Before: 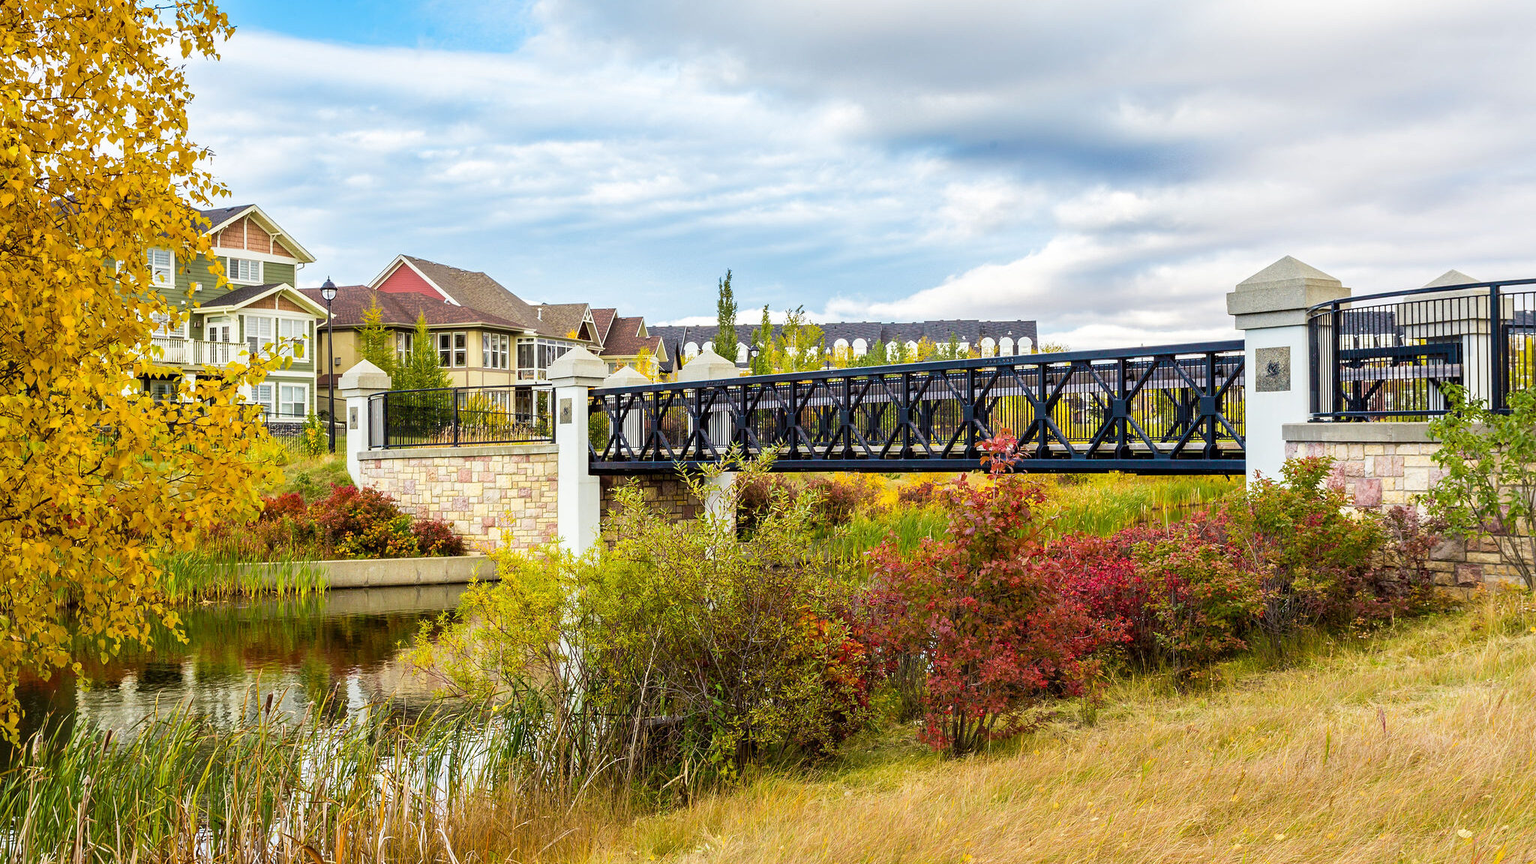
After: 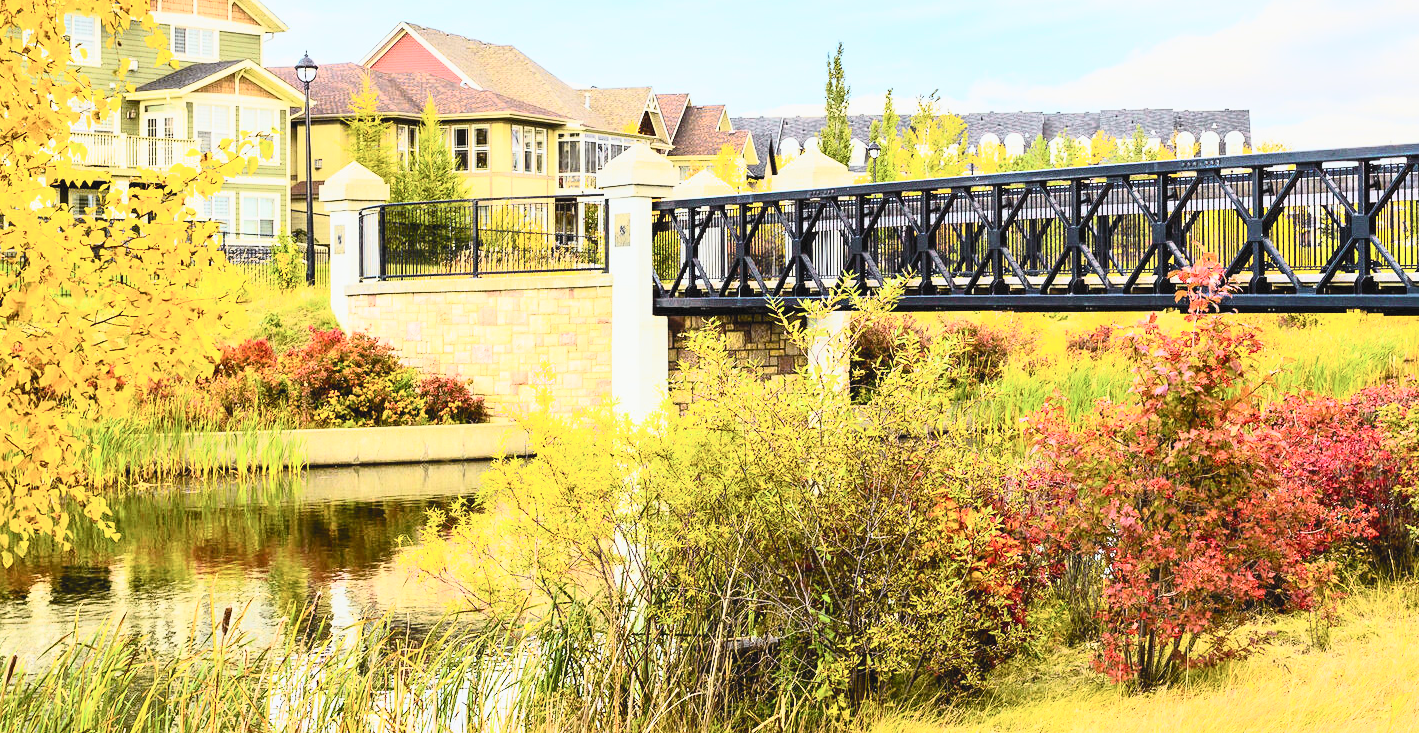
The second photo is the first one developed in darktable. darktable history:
tone curve: curves: ch0 [(0, 0.028) (0.037, 0.05) (0.123, 0.114) (0.19, 0.176) (0.269, 0.27) (0.48, 0.57) (0.595, 0.695) (0.718, 0.823) (0.855, 0.913) (1, 0.982)]; ch1 [(0, 0) (0.243, 0.245) (0.422, 0.415) (0.493, 0.495) (0.508, 0.506) (0.536, 0.538) (0.569, 0.58) (0.611, 0.644) (0.769, 0.807) (1, 1)]; ch2 [(0, 0) (0.249, 0.216) (0.349, 0.321) (0.424, 0.442) (0.476, 0.483) (0.498, 0.499) (0.517, 0.519) (0.532, 0.547) (0.569, 0.608) (0.614, 0.661) (0.706, 0.75) (0.808, 0.809) (0.991, 0.968)], color space Lab, independent channels, preserve colors none
crop: left 6.488%, top 27.668%, right 24.183%, bottom 8.656%
contrast brightness saturation: contrast 0.39, brightness 0.53
